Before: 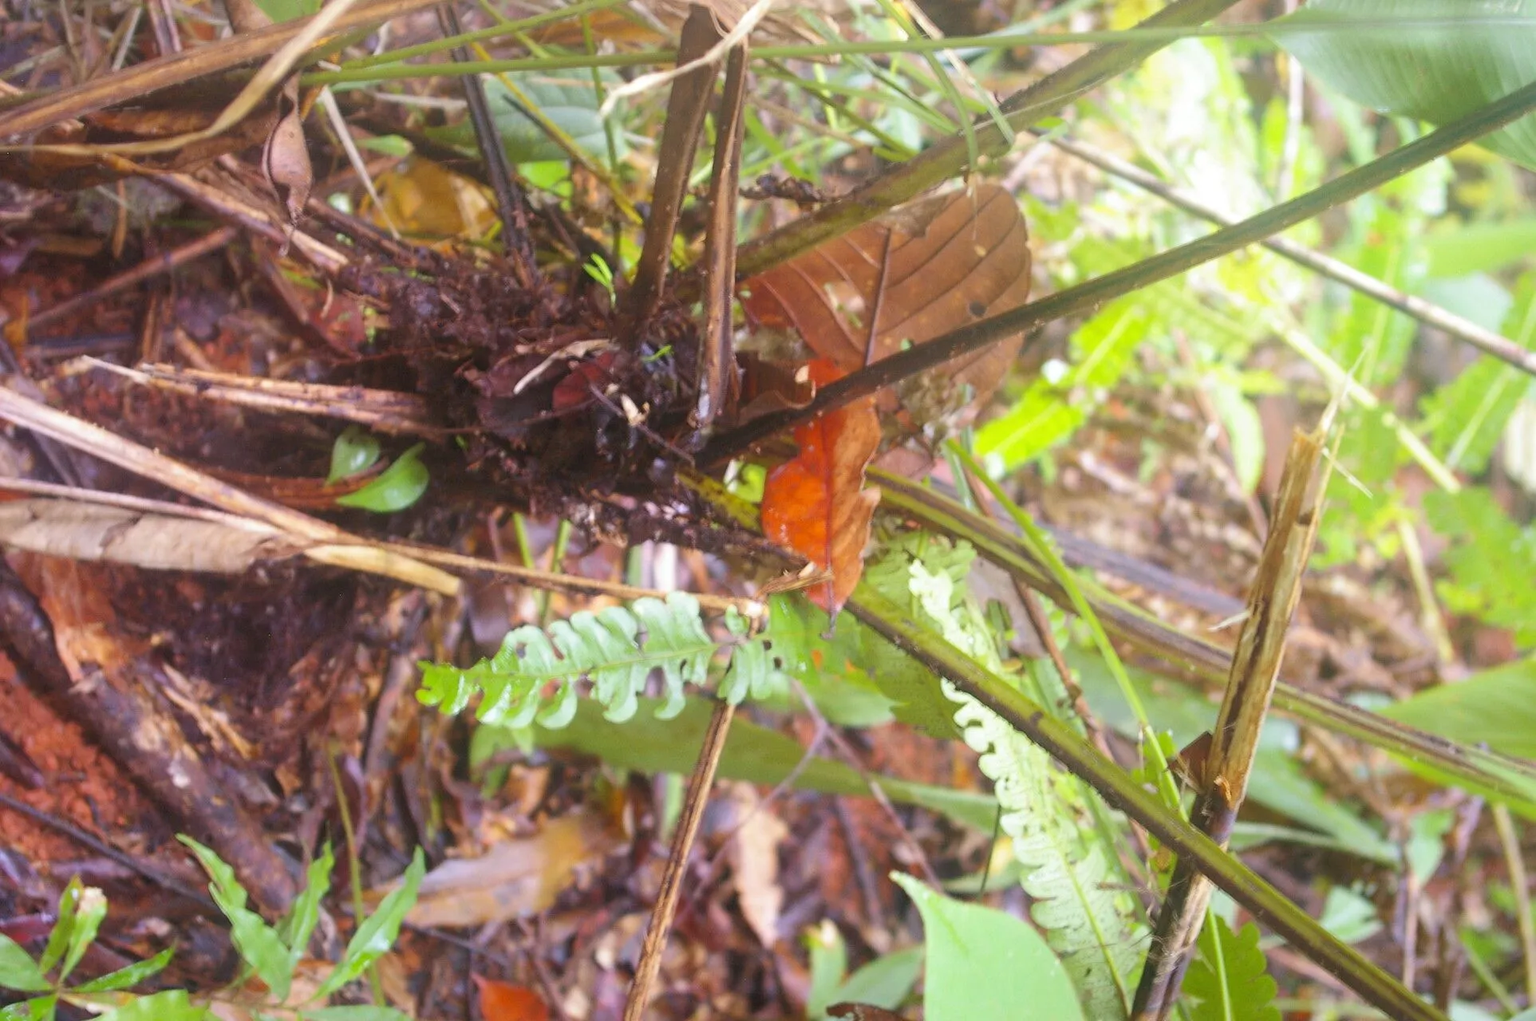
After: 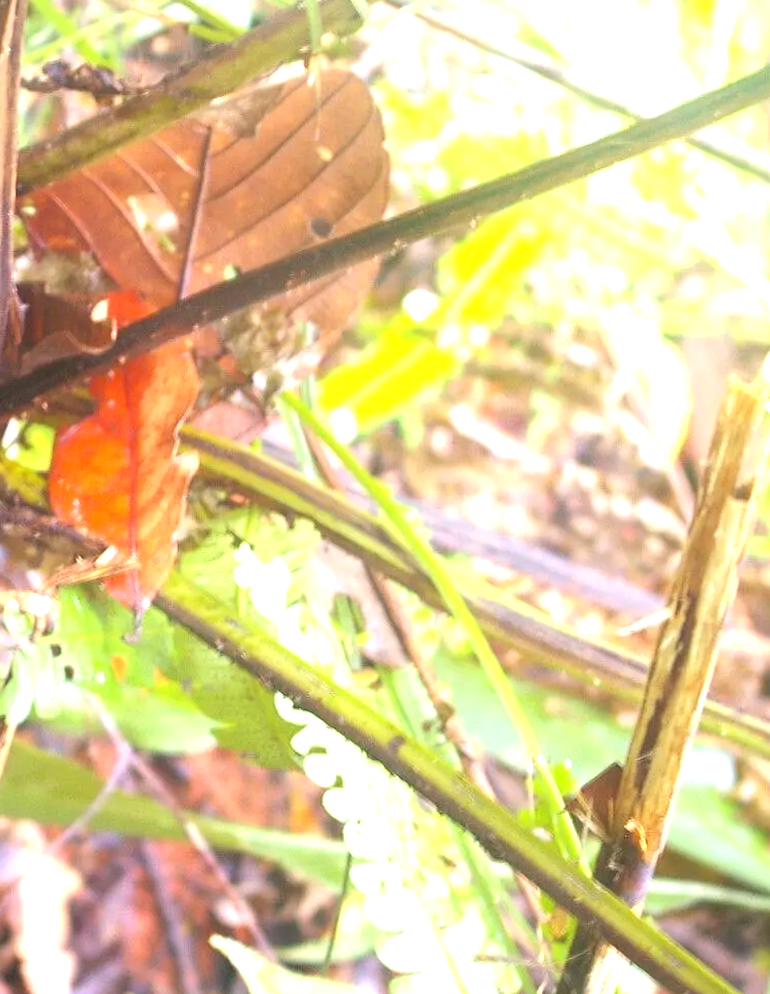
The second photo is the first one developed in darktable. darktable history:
white balance: emerald 1
exposure: black level correction 0, exposure 1.1 EV, compensate highlight preservation false
crop: left 45.721%, top 13.393%, right 14.118%, bottom 10.01%
rotate and perspective: lens shift (horizontal) -0.055, automatic cropping off
